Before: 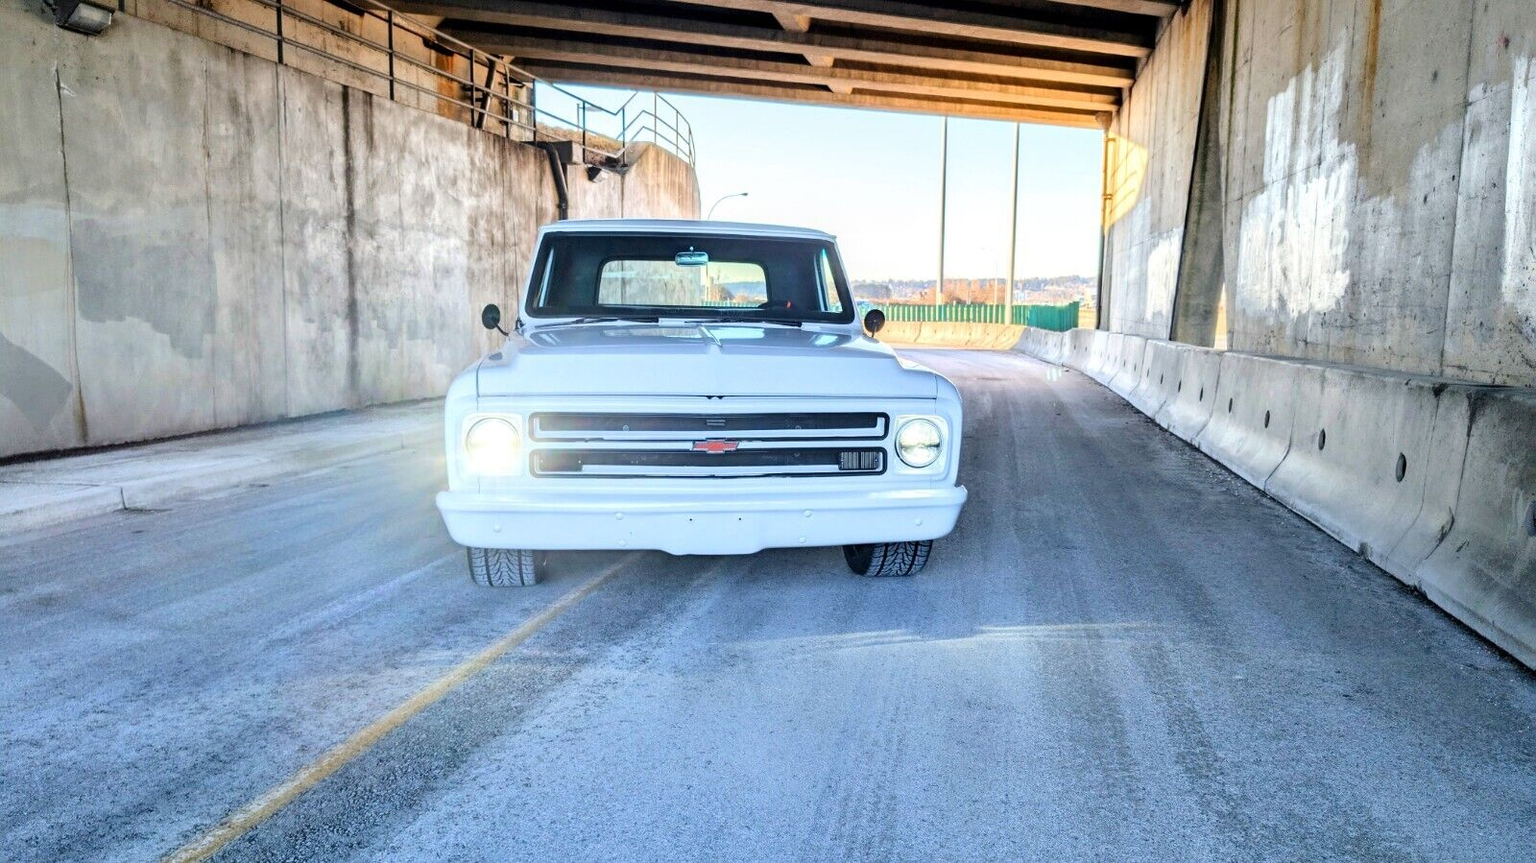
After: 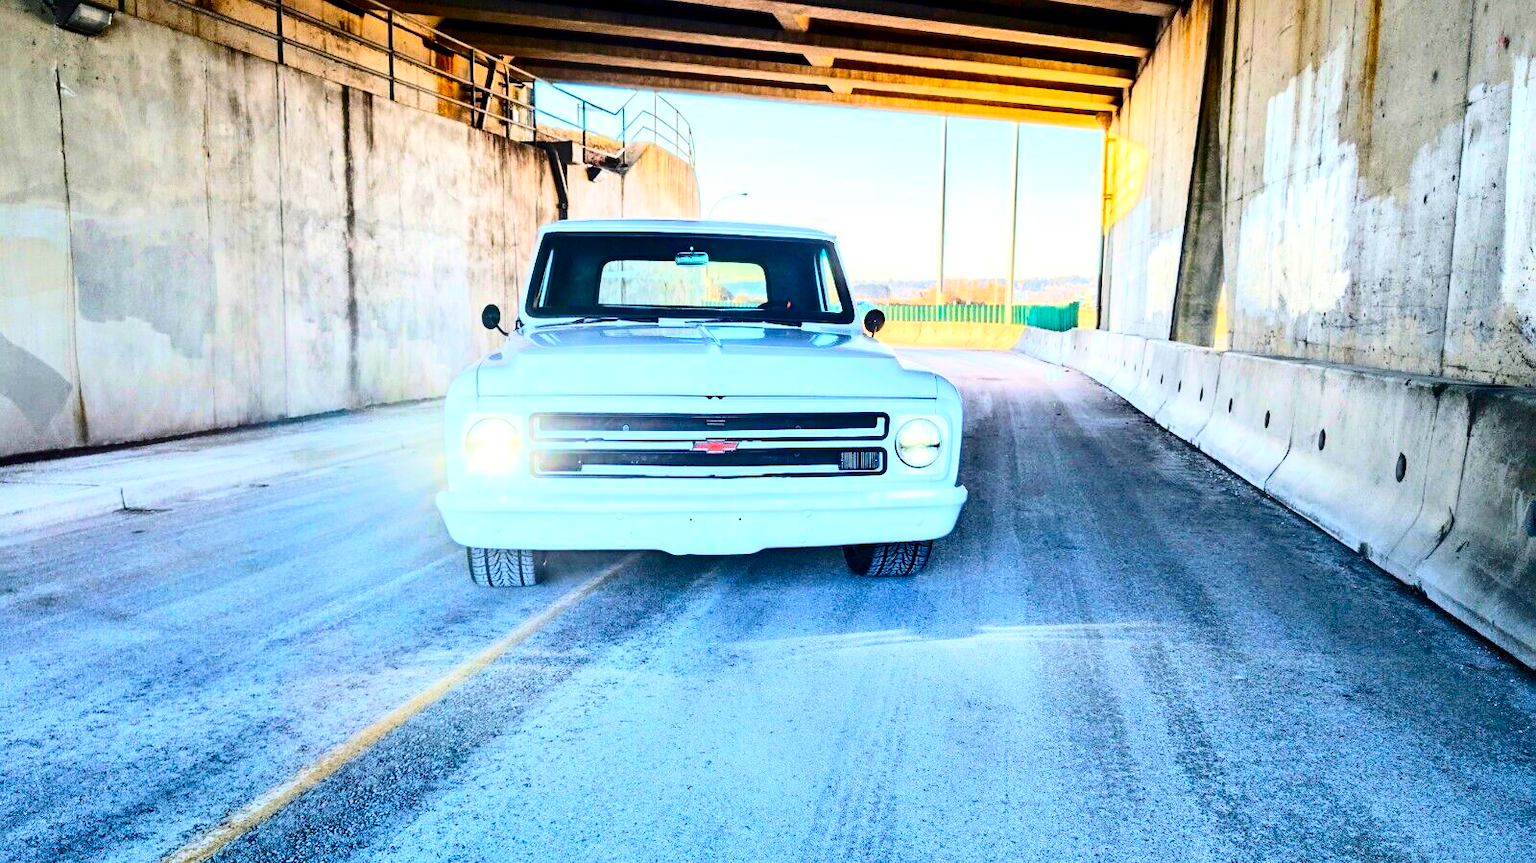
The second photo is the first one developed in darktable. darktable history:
contrast brightness saturation: contrast 0.402, brightness 0.05, saturation 0.252
color balance rgb: perceptual saturation grading › global saturation 31.02%, global vibrance 20.502%
